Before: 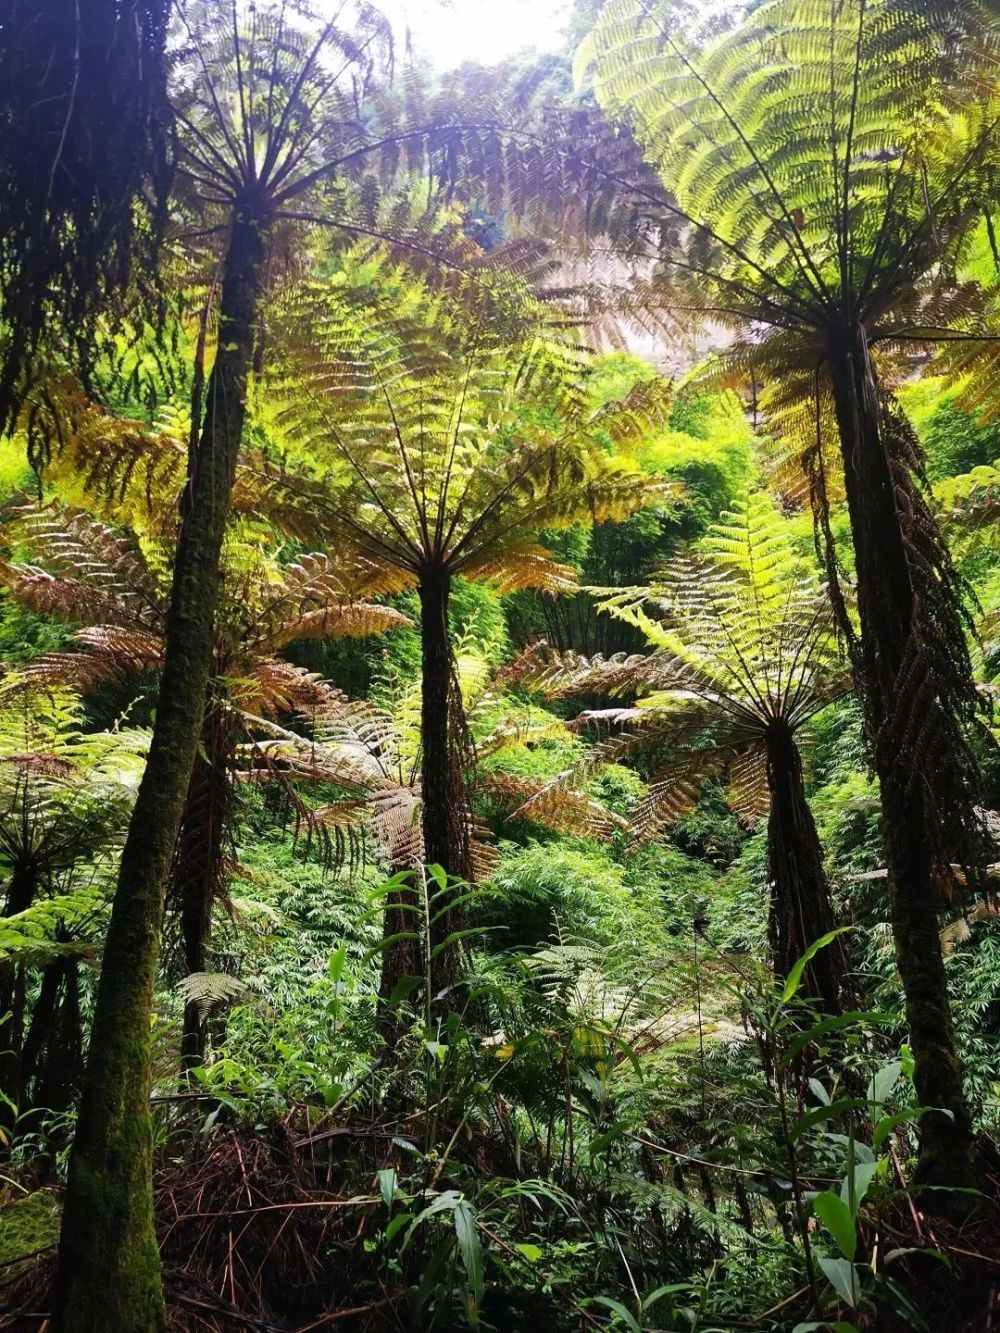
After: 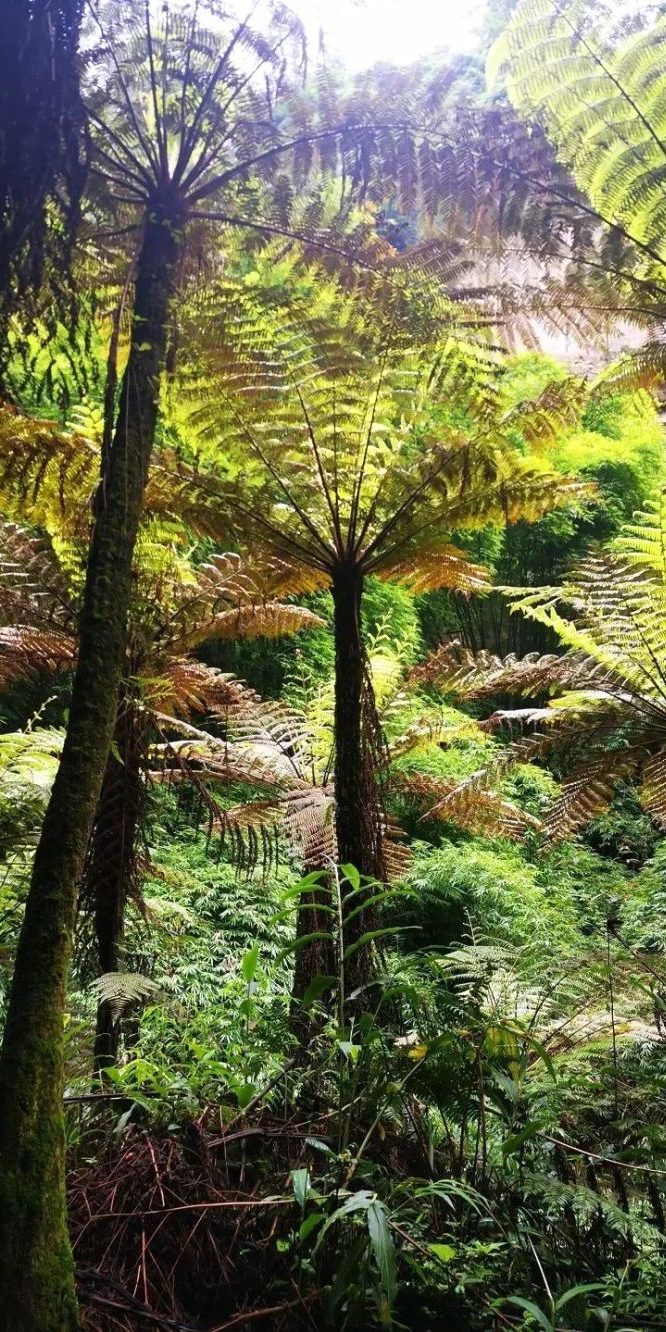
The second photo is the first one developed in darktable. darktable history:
shadows and highlights: shadows 0, highlights 40
crop and rotate: left 8.786%, right 24.548%
